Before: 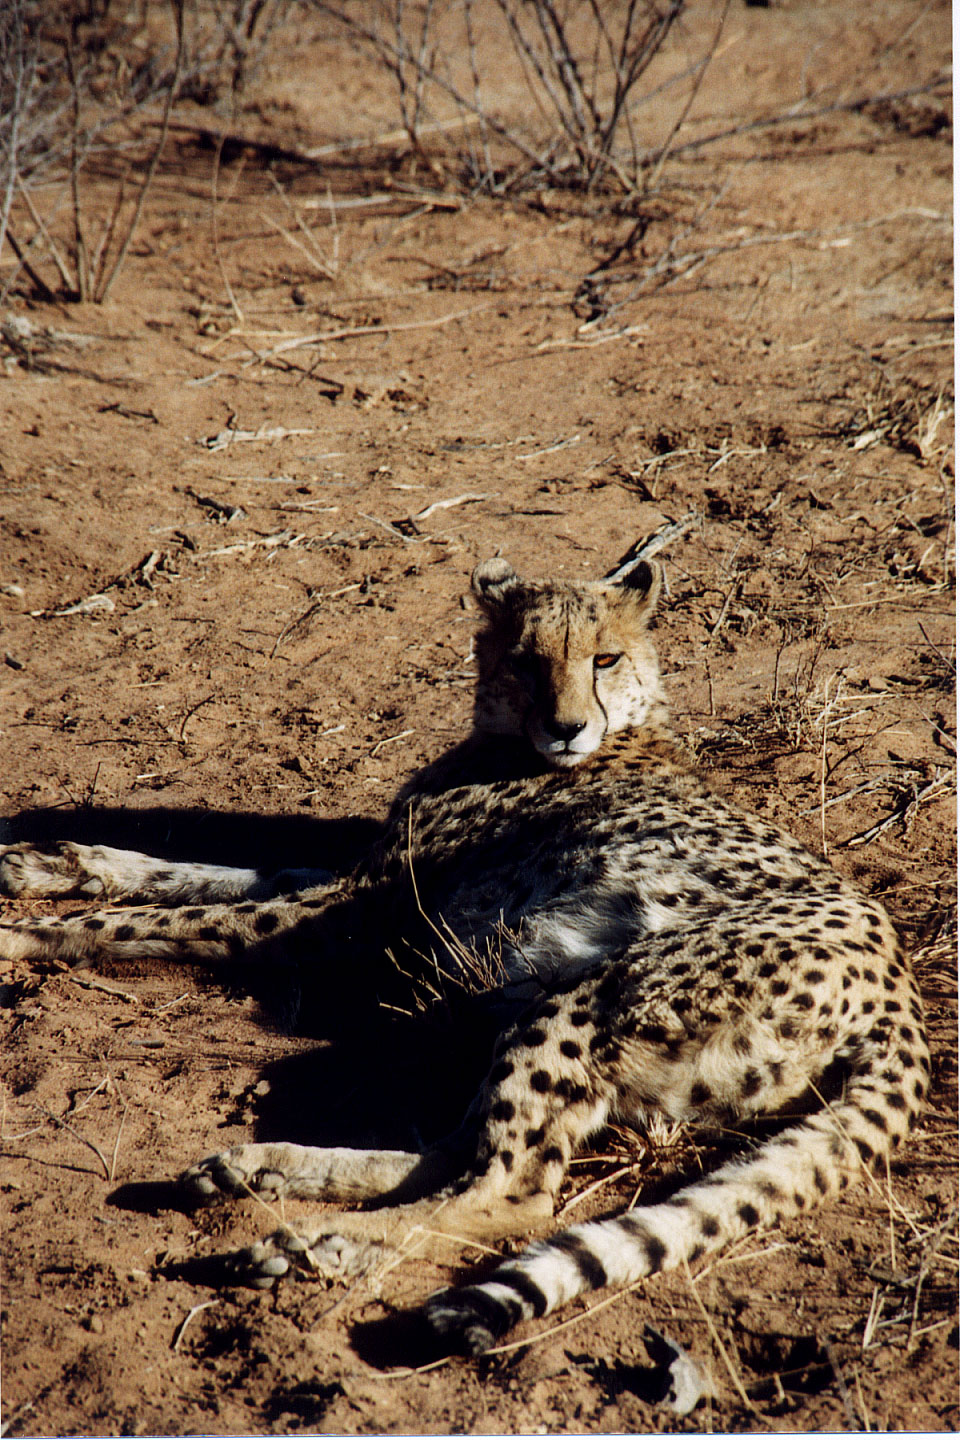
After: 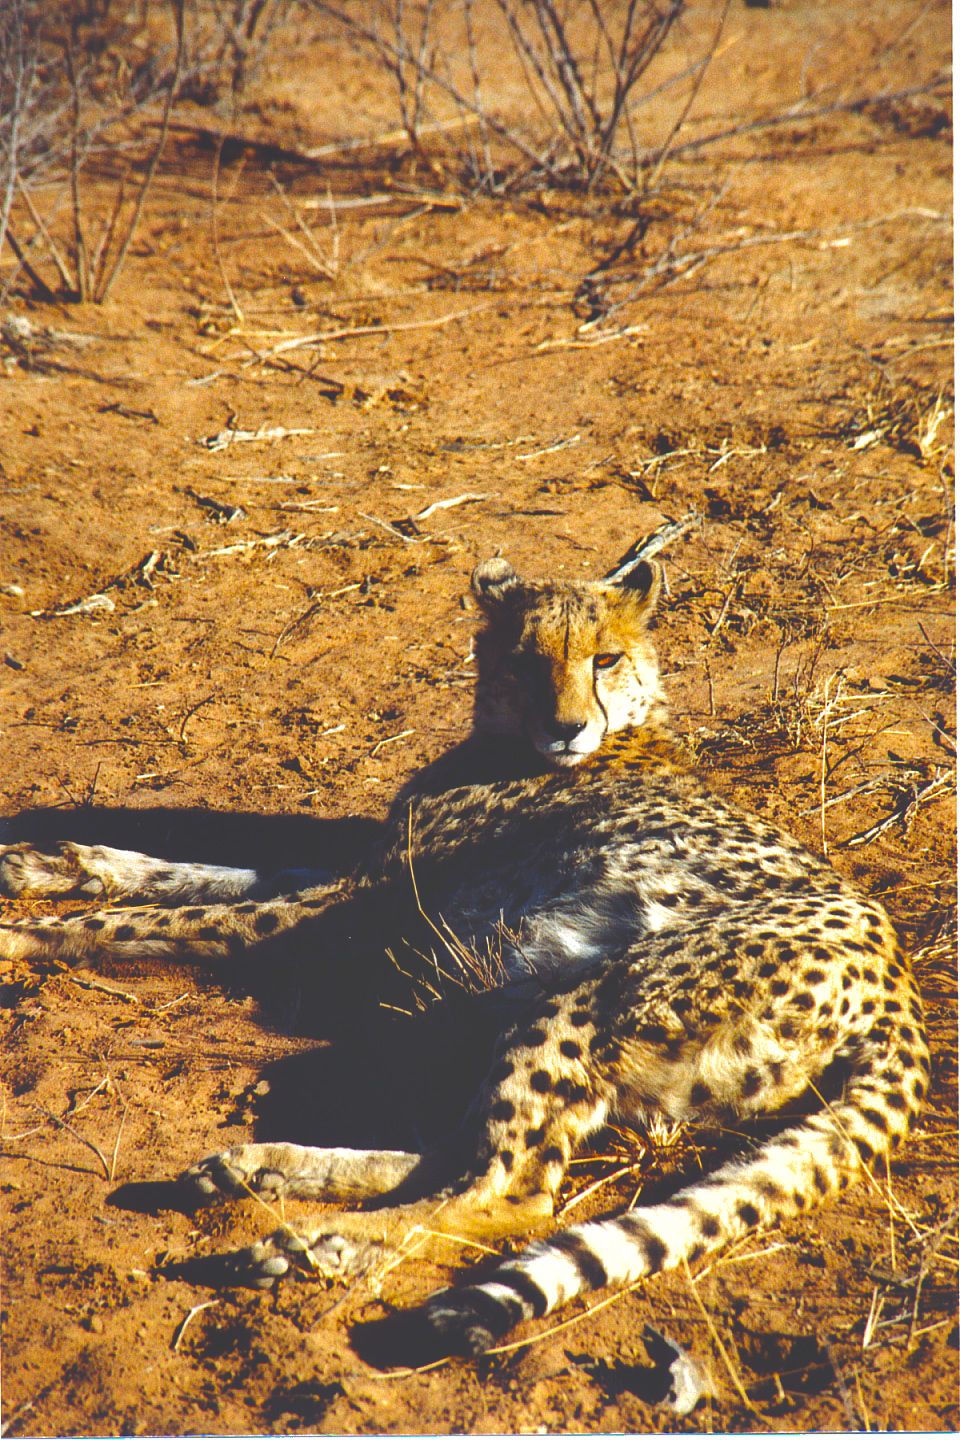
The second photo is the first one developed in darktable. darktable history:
exposure: black level correction -0.023, exposure -0.039 EV, compensate highlight preservation false
shadows and highlights: on, module defaults
color balance rgb: linear chroma grading › global chroma 20%, perceptual saturation grading › global saturation 25%, perceptual brilliance grading › global brilliance 20%, global vibrance 20%
